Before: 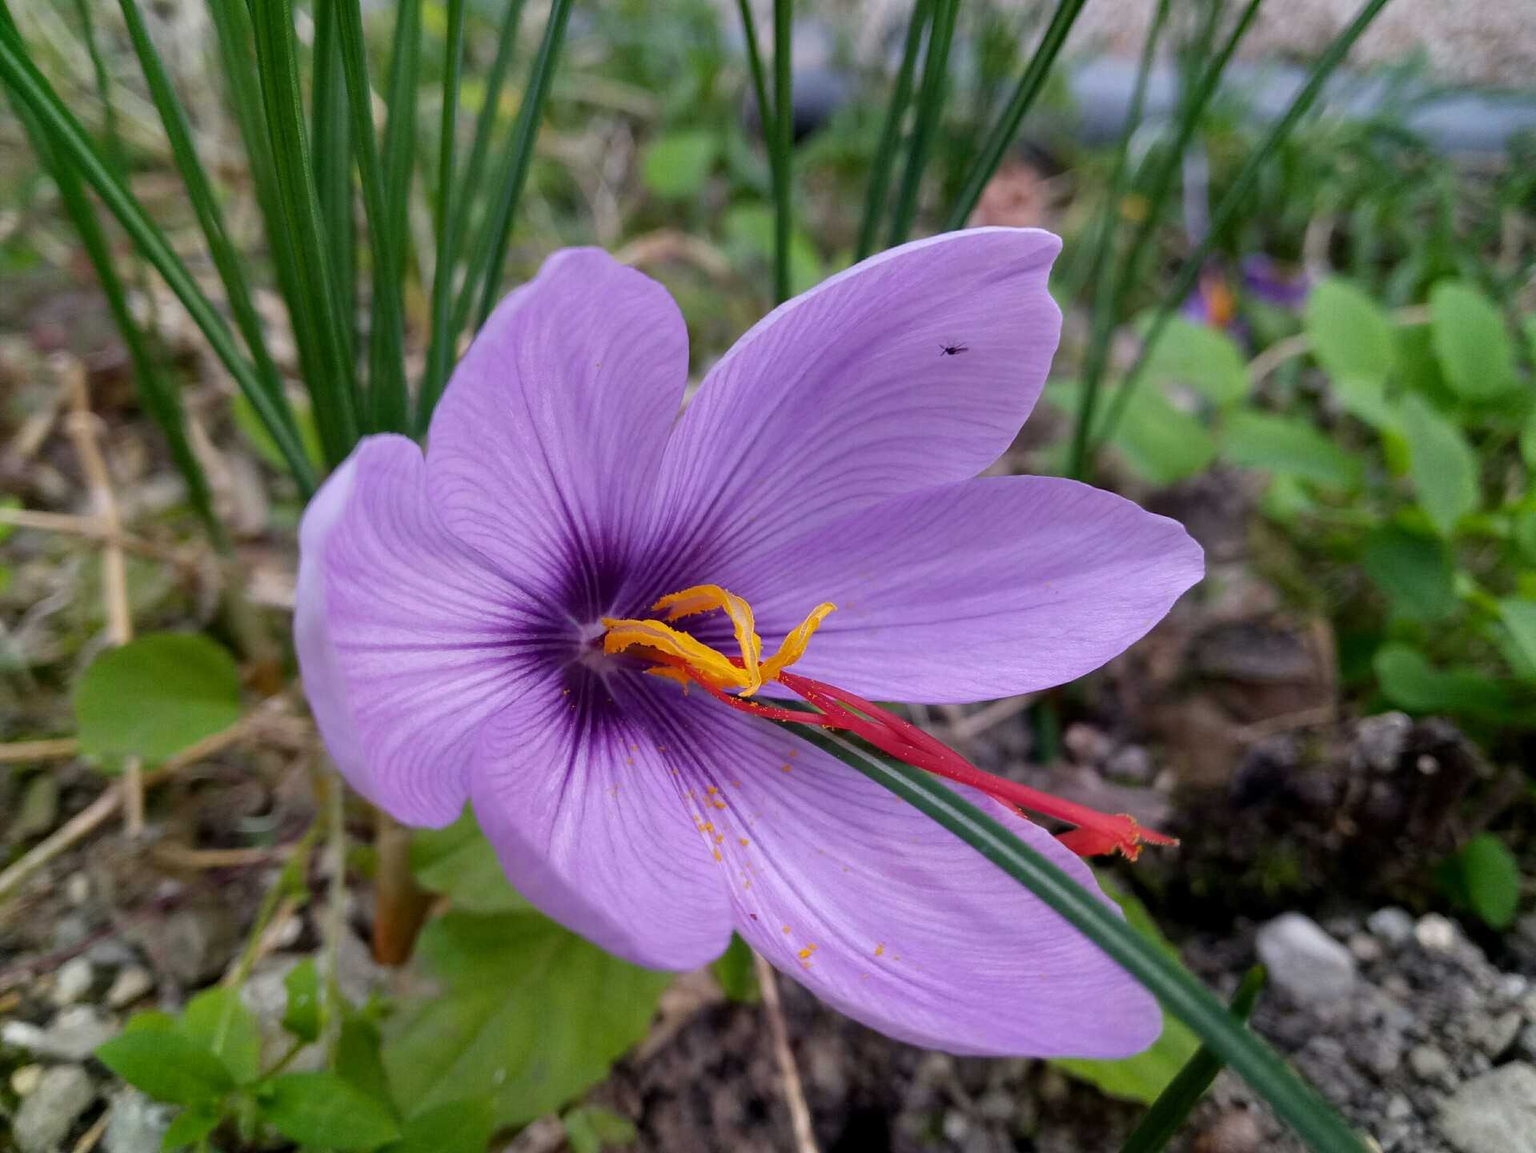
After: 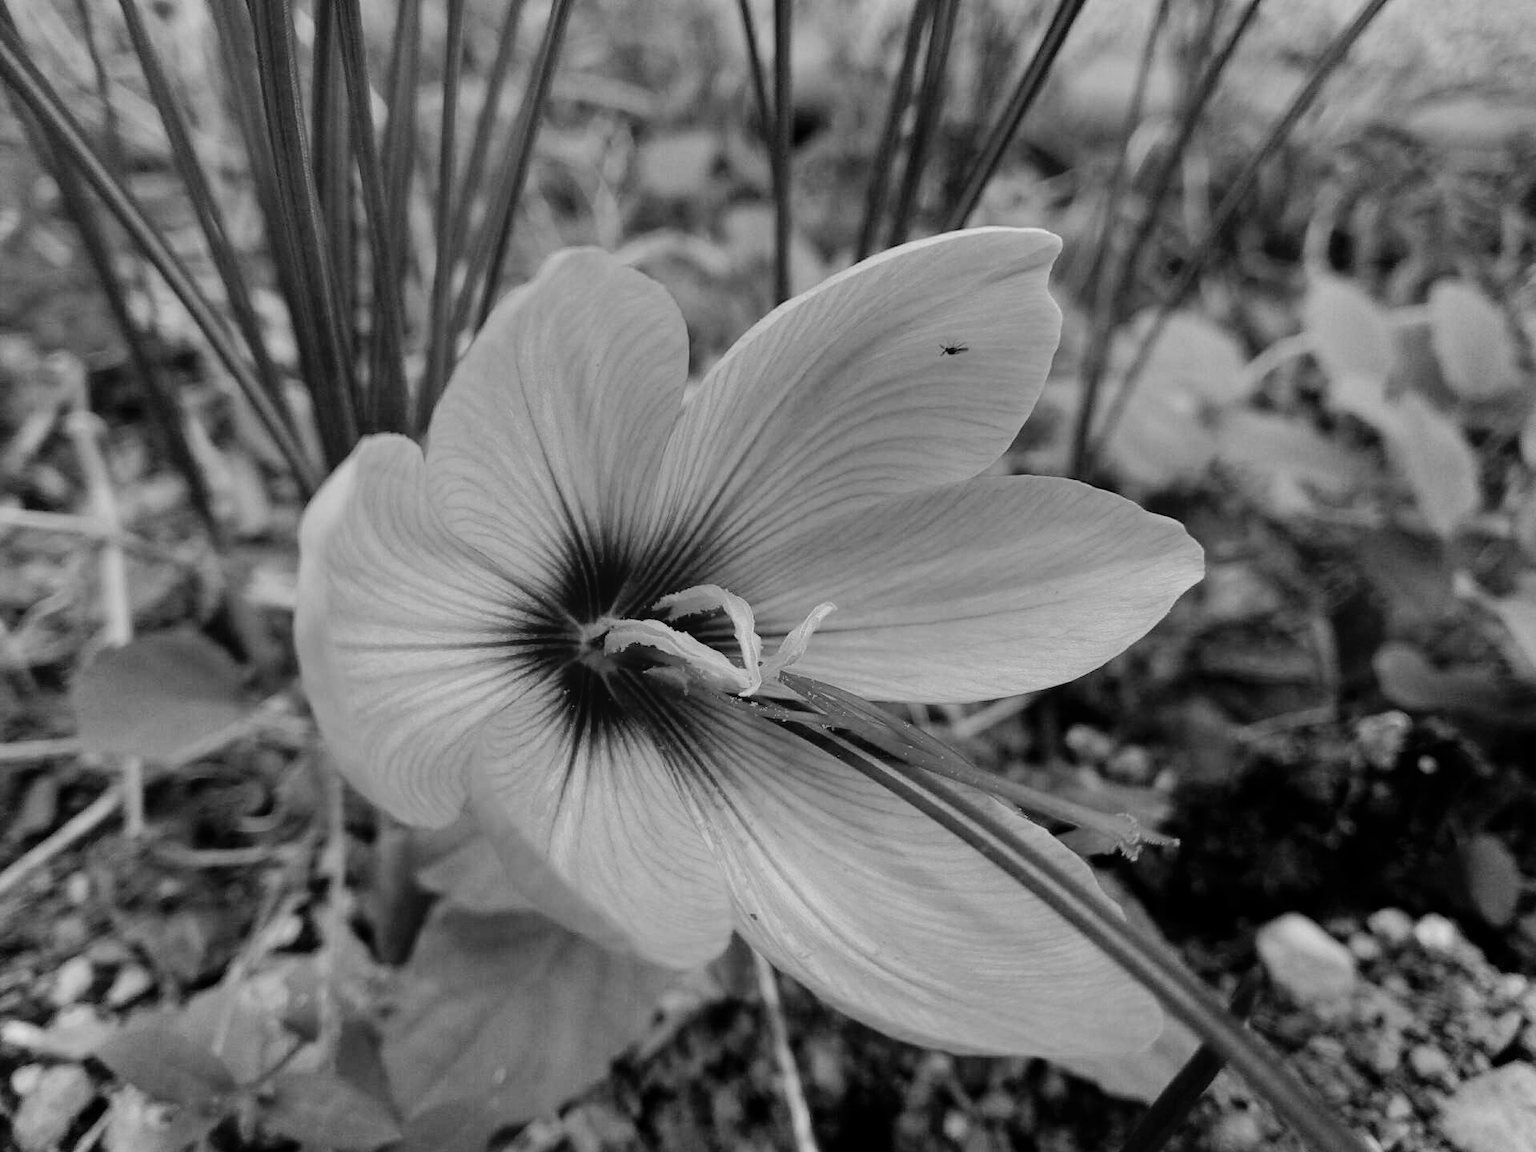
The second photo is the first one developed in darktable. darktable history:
exposure: exposure -0.021 EV, compensate highlight preservation false
tone curve: curves: ch0 [(0.003, 0) (0.066, 0.017) (0.163, 0.09) (0.264, 0.238) (0.395, 0.421) (0.517, 0.575) (0.633, 0.687) (0.791, 0.814) (1, 1)]; ch1 [(0, 0) (0.149, 0.17) (0.327, 0.339) (0.39, 0.403) (0.456, 0.463) (0.501, 0.502) (0.512, 0.507) (0.53, 0.533) (0.575, 0.592) (0.671, 0.655) (0.729, 0.679) (1, 1)]; ch2 [(0, 0) (0.337, 0.382) (0.464, 0.47) (0.501, 0.502) (0.527, 0.532) (0.563, 0.555) (0.615, 0.61) (0.663, 0.68) (1, 1)], color space Lab, independent channels, preserve colors none
monochrome: on, module defaults
velvia: on, module defaults
